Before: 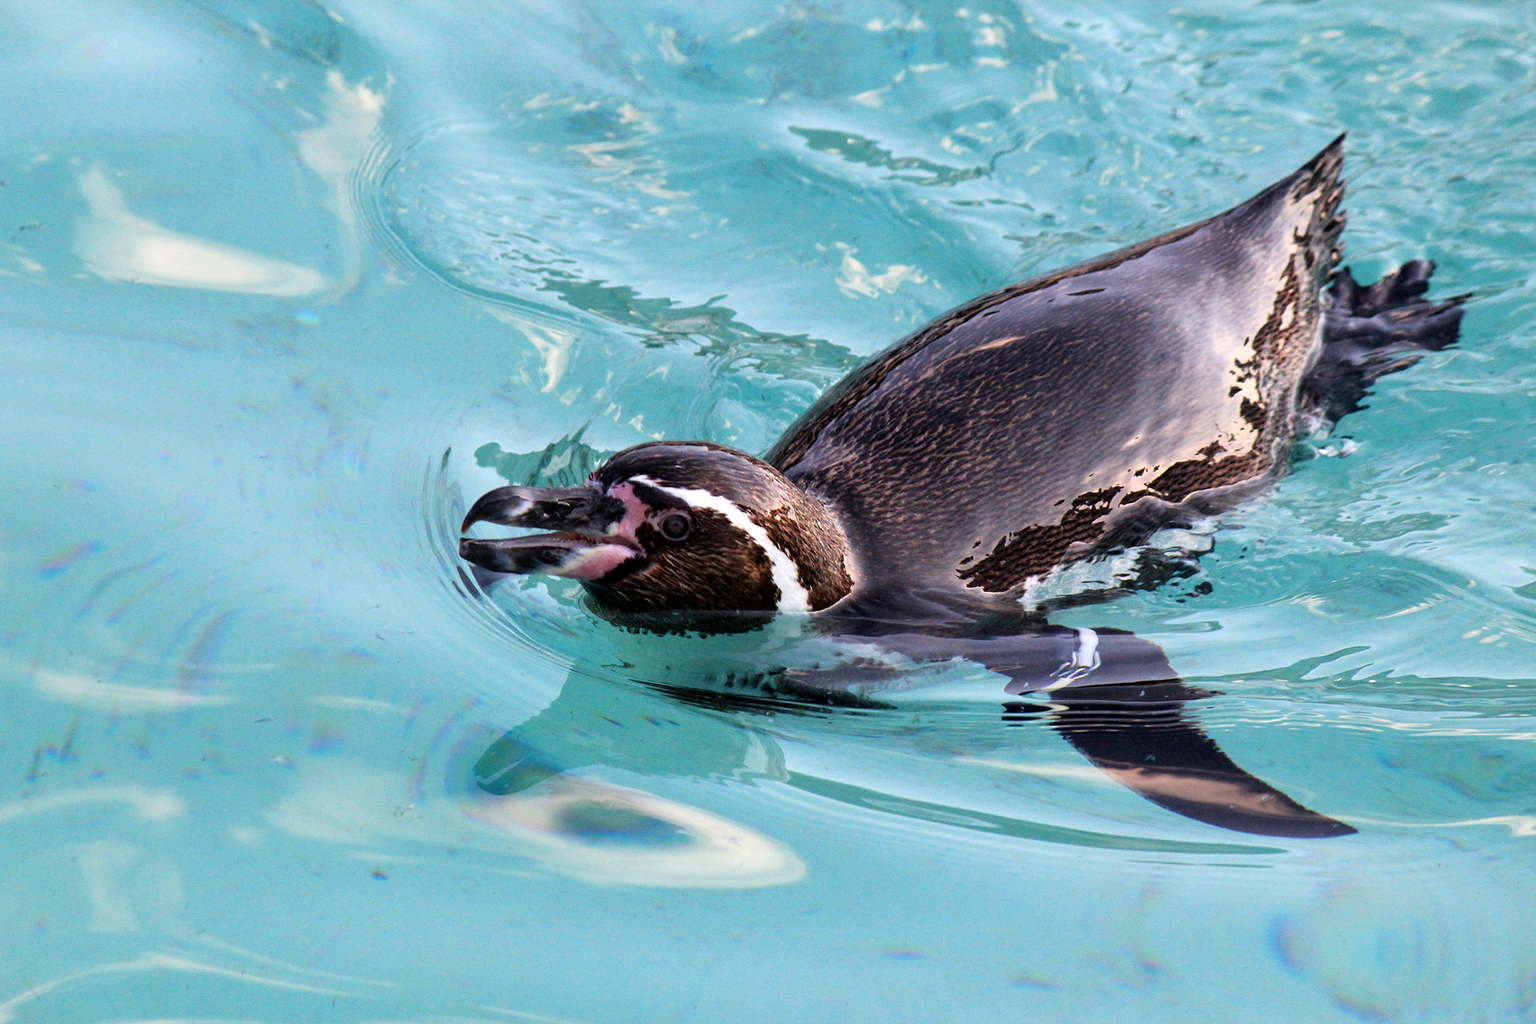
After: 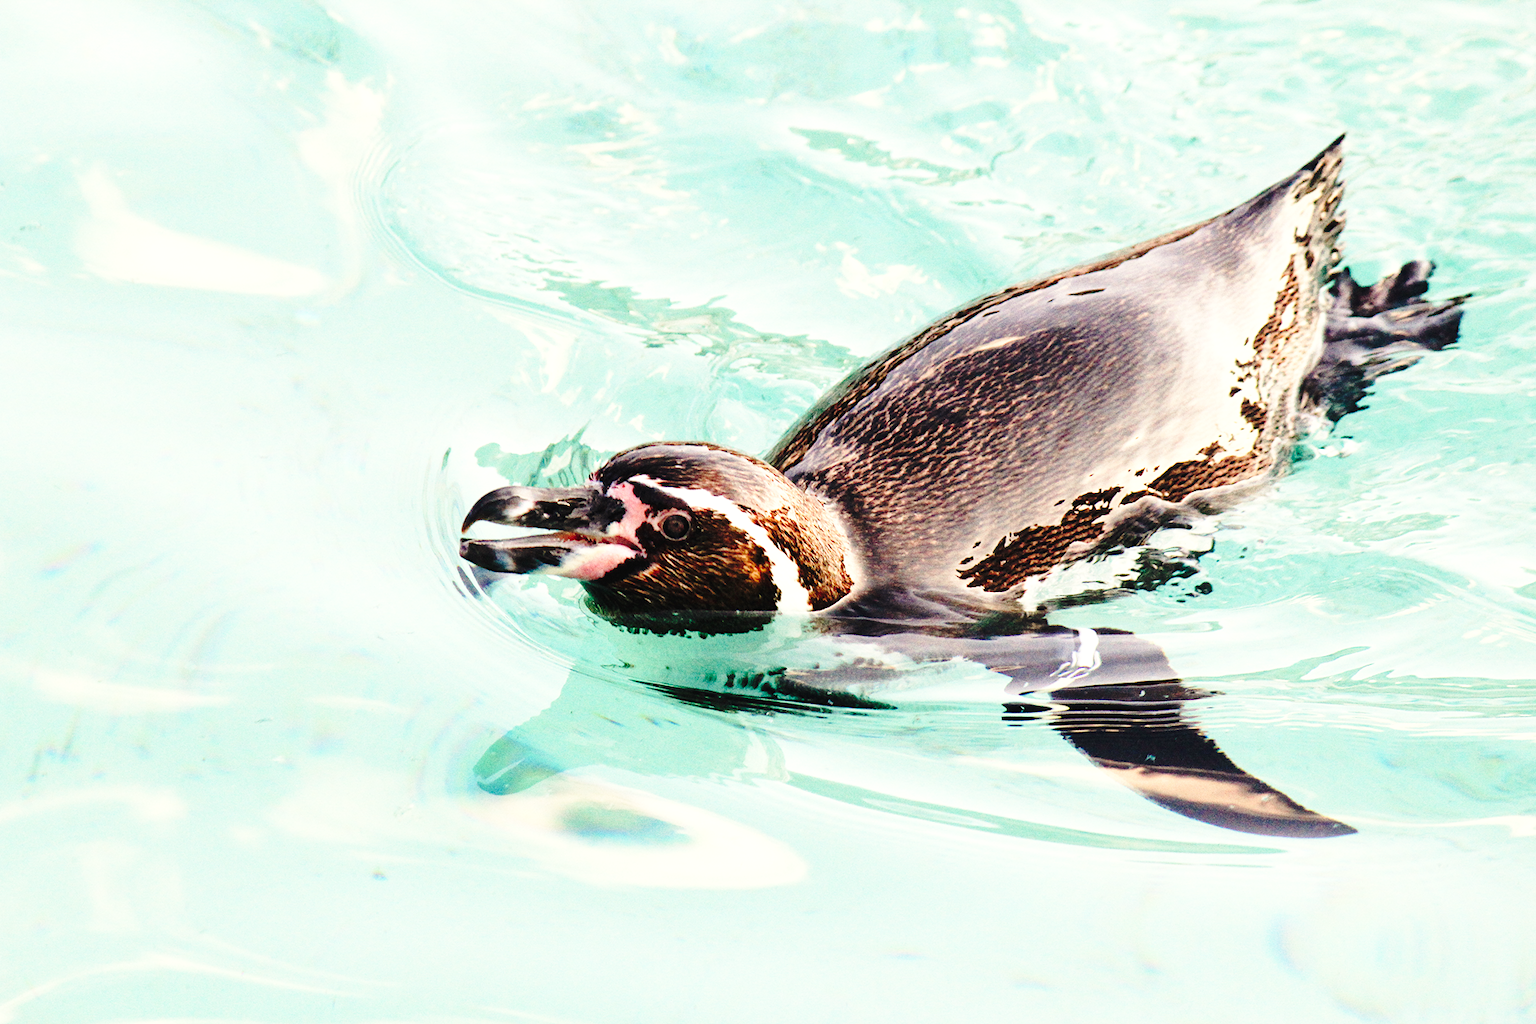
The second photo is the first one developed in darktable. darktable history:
exposure: black level correction -0.002, exposure 0.54 EV, compensate highlight preservation false
base curve: curves: ch0 [(0, 0) (0.032, 0.037) (0.105, 0.228) (0.435, 0.76) (0.856, 0.983) (1, 1)], preserve colors none
grain: coarseness 0.09 ISO
tone curve: curves: ch0 [(0, 0) (0.003, 0.015) (0.011, 0.019) (0.025, 0.026) (0.044, 0.041) (0.069, 0.057) (0.1, 0.085) (0.136, 0.116) (0.177, 0.158) (0.224, 0.215) (0.277, 0.286) (0.335, 0.367) (0.399, 0.452) (0.468, 0.534) (0.543, 0.612) (0.623, 0.698) (0.709, 0.775) (0.801, 0.858) (0.898, 0.928) (1, 1)], preserve colors none
white balance: red 1.08, blue 0.791
